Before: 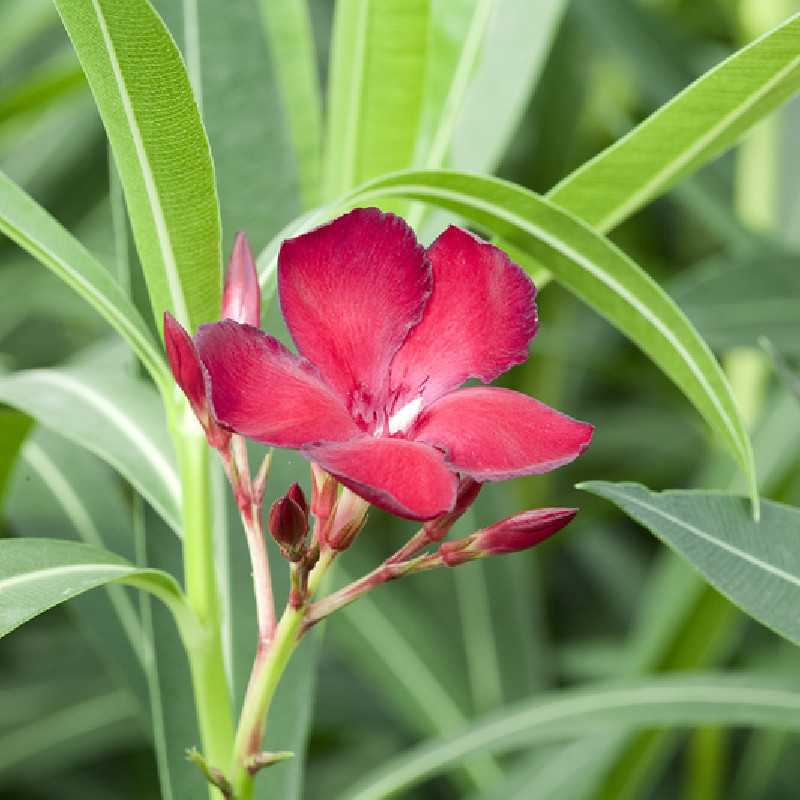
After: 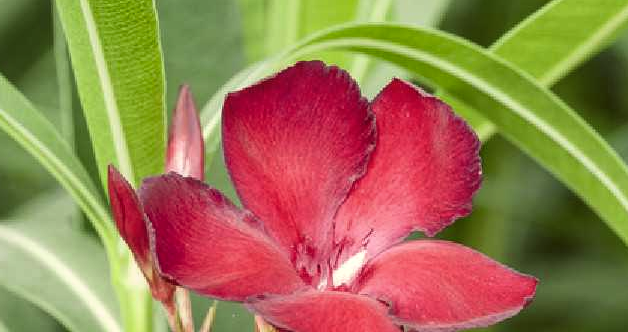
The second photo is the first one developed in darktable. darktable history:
contrast brightness saturation: saturation -0.05
shadows and highlights: shadows 43.71, white point adjustment -1.46, soften with gaussian
color balance: lift [1.005, 1.002, 0.998, 0.998], gamma [1, 1.021, 1.02, 0.979], gain [0.923, 1.066, 1.056, 0.934]
crop: left 7.036%, top 18.398%, right 14.379%, bottom 40.043%
local contrast: on, module defaults
